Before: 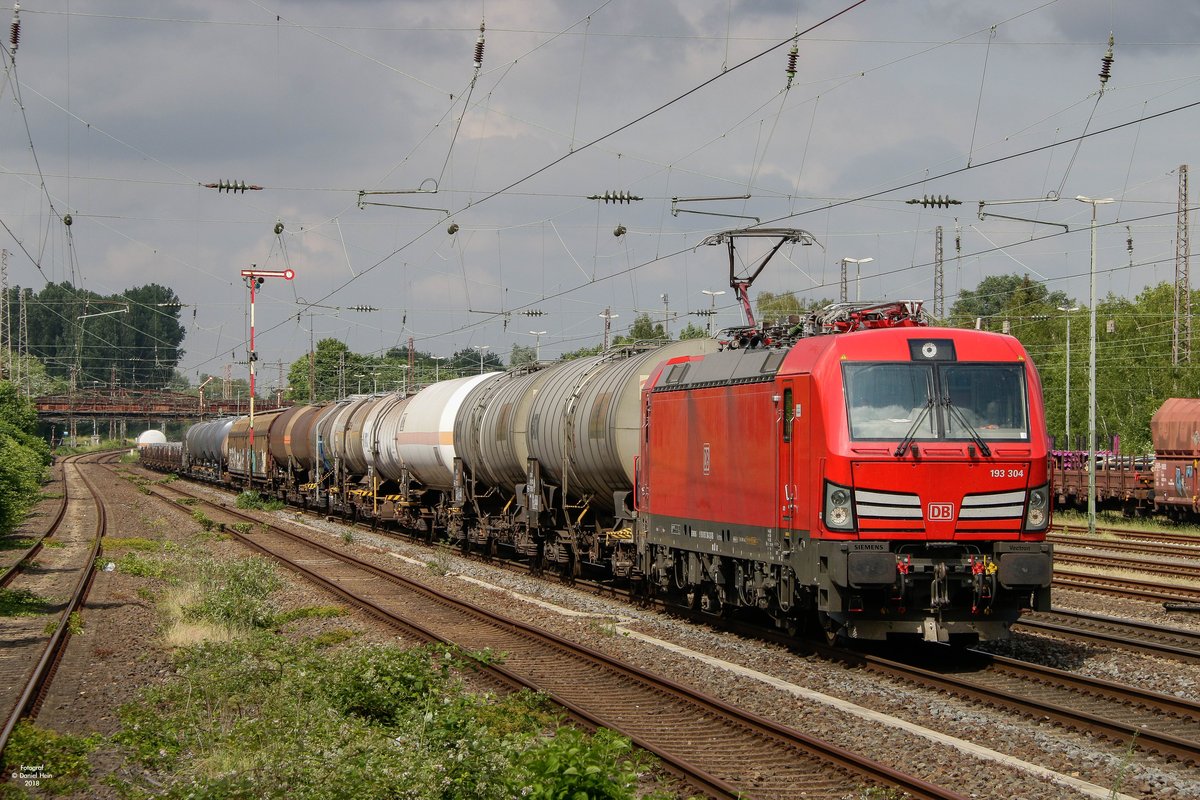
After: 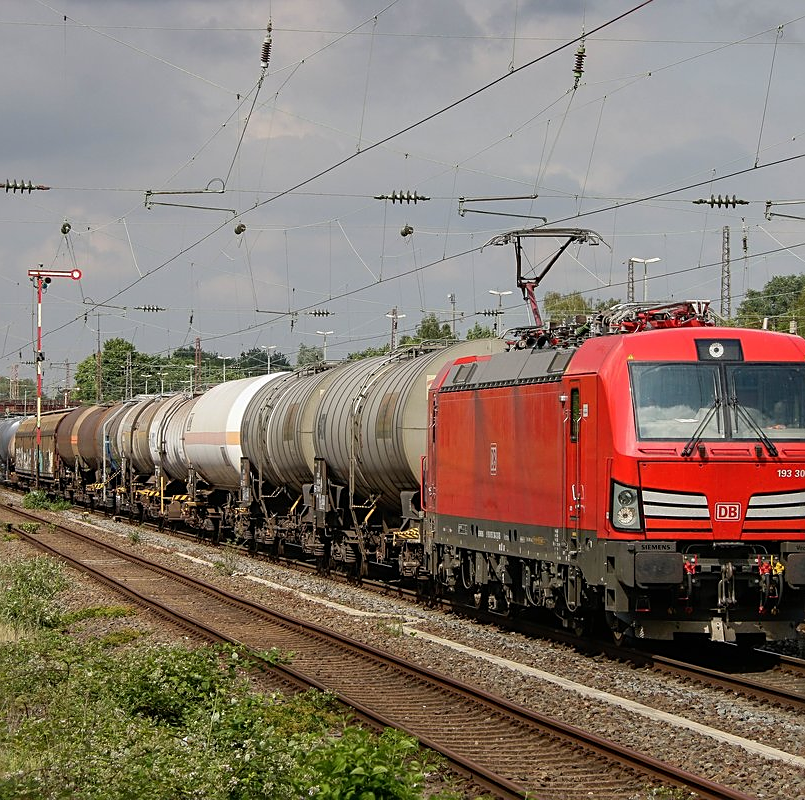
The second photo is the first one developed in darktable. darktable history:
sharpen: on, module defaults
crop and rotate: left 17.755%, right 15.087%
